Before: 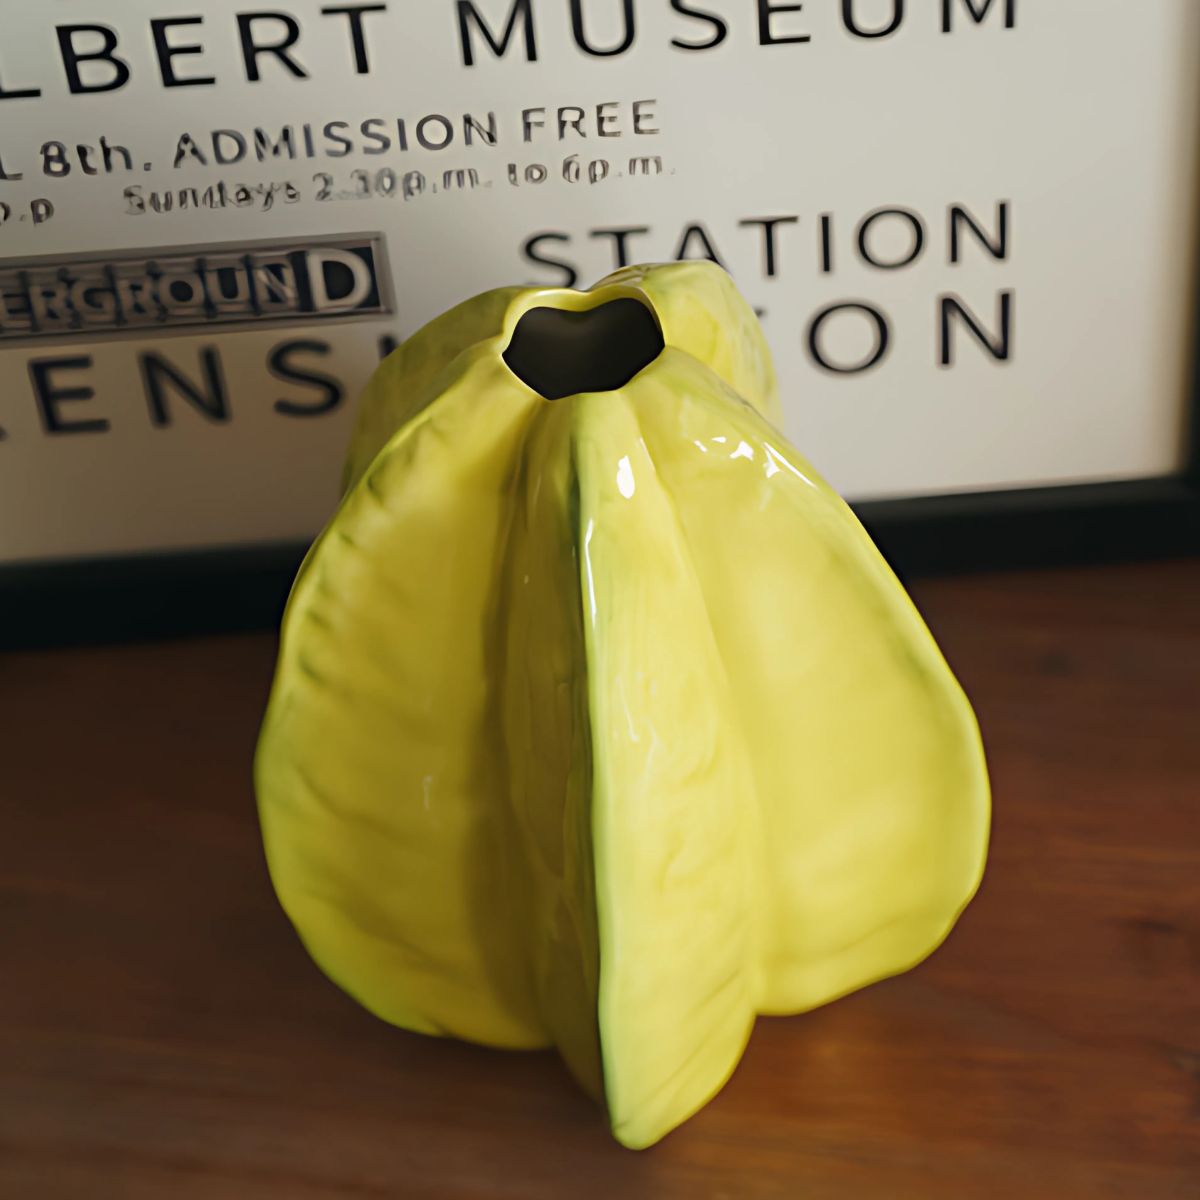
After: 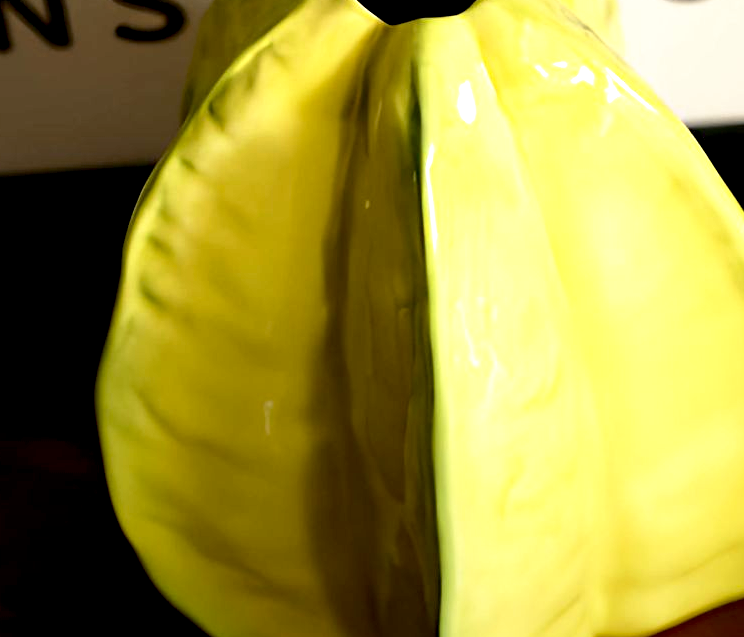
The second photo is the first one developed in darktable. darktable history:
crop: left 13.312%, top 31.28%, right 24.627%, bottom 15.582%
levels: levels [0, 0.492, 0.984]
tone equalizer: -8 EV -0.75 EV, -7 EV -0.7 EV, -6 EV -0.6 EV, -5 EV -0.4 EV, -3 EV 0.4 EV, -2 EV 0.6 EV, -1 EV 0.7 EV, +0 EV 0.75 EV, edges refinement/feathering 500, mask exposure compensation -1.57 EV, preserve details no
graduated density: rotation -180°, offset 24.95
base curve: curves: ch0 [(0.017, 0) (0.425, 0.441) (0.844, 0.933) (1, 1)], preserve colors none
